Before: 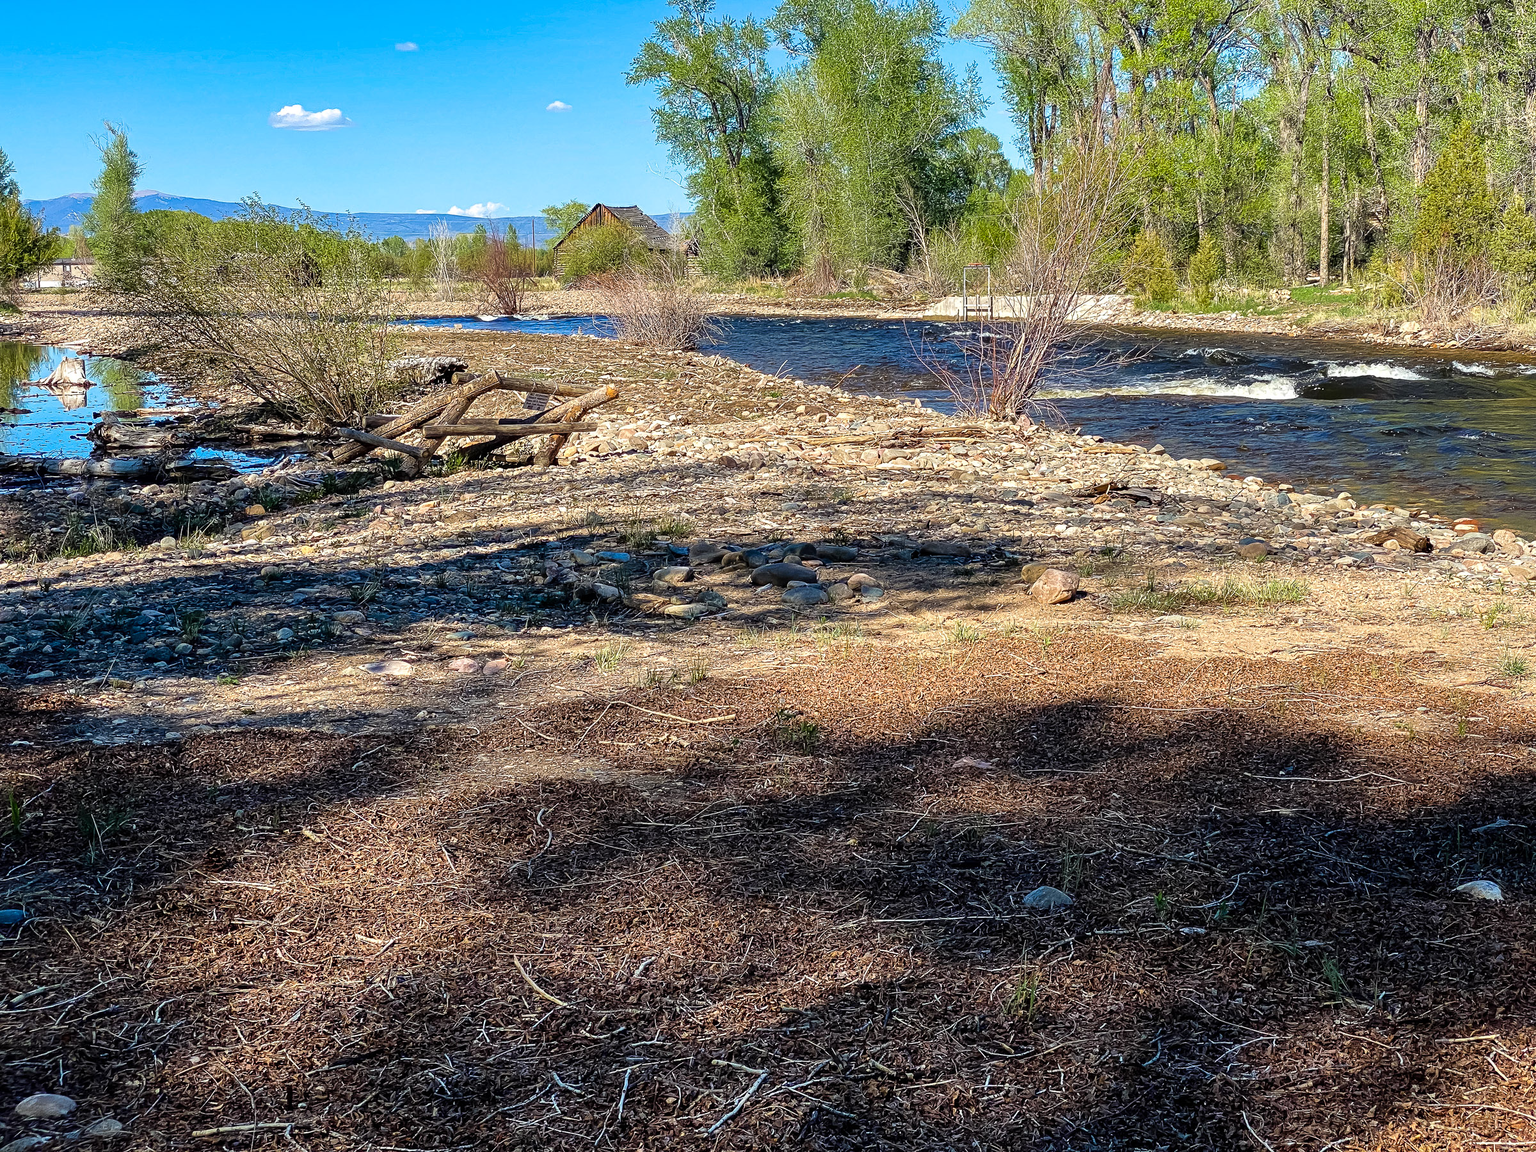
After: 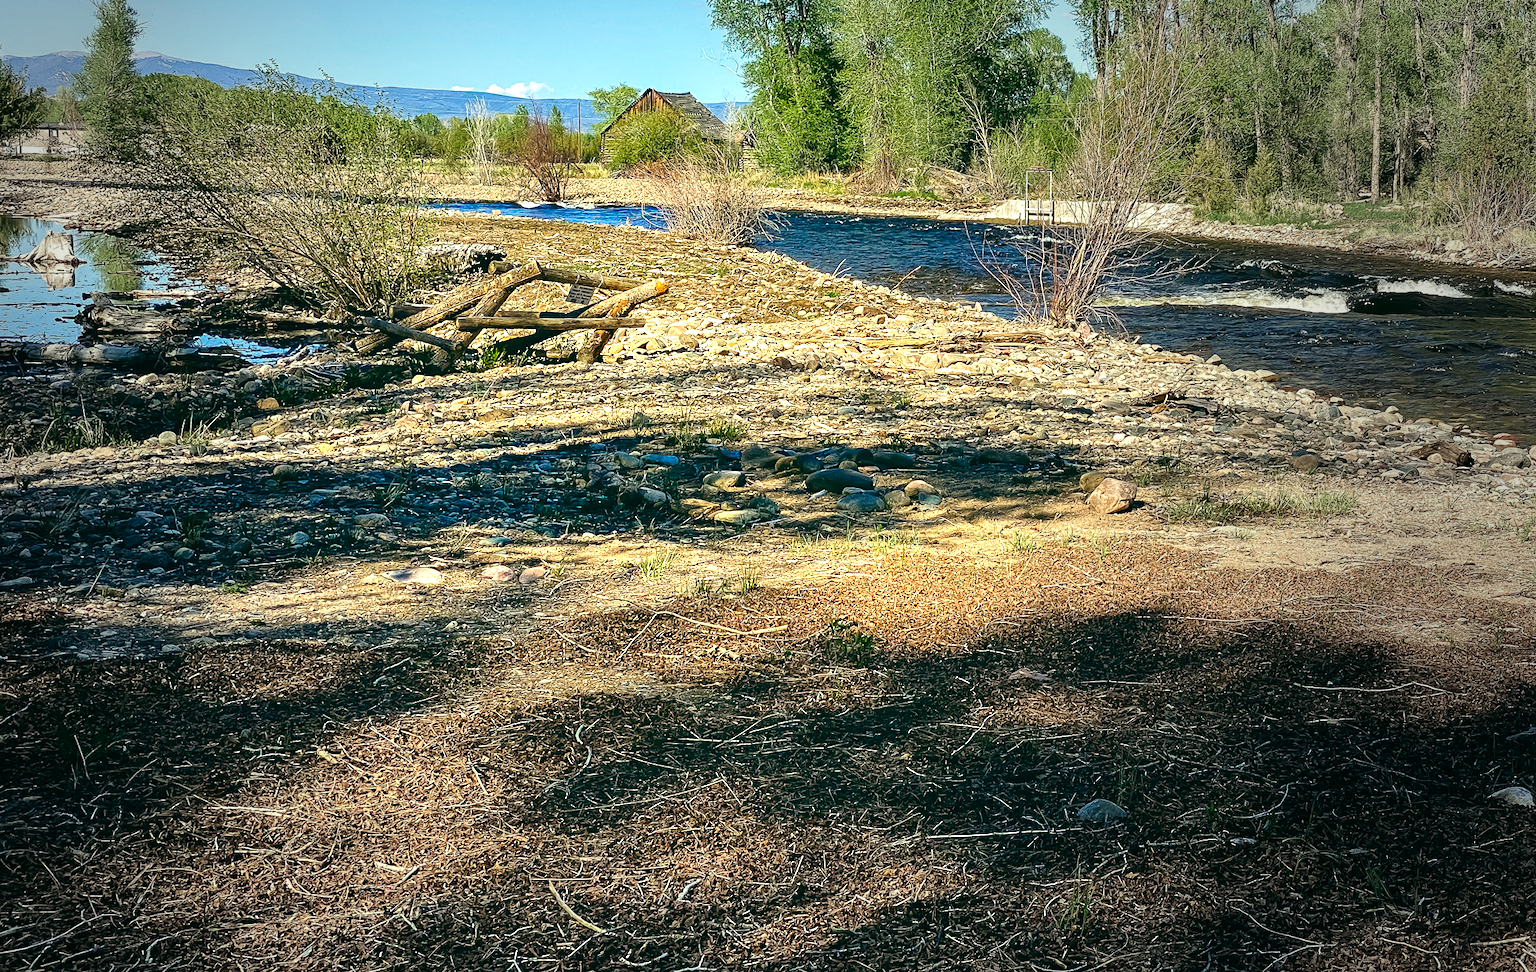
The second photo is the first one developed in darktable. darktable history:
crop: left 1.507%, top 6.147%, right 1.379%, bottom 6.637%
sharpen: radius 2.883, amount 0.868, threshold 47.523
rotate and perspective: rotation 0.679°, lens shift (horizontal) 0.136, crop left 0.009, crop right 0.991, crop top 0.078, crop bottom 0.95
contrast brightness saturation: contrast 0.12, brightness -0.12, saturation 0.2
exposure: exposure 0.74 EV, compensate highlight preservation false
color balance: lift [1.005, 0.99, 1.007, 1.01], gamma [1, 1.034, 1.032, 0.966], gain [0.873, 1.055, 1.067, 0.933]
vignetting: fall-off start 33.76%, fall-off radius 64.94%, brightness -0.575, center (-0.12, -0.002), width/height ratio 0.959
tone equalizer: on, module defaults
